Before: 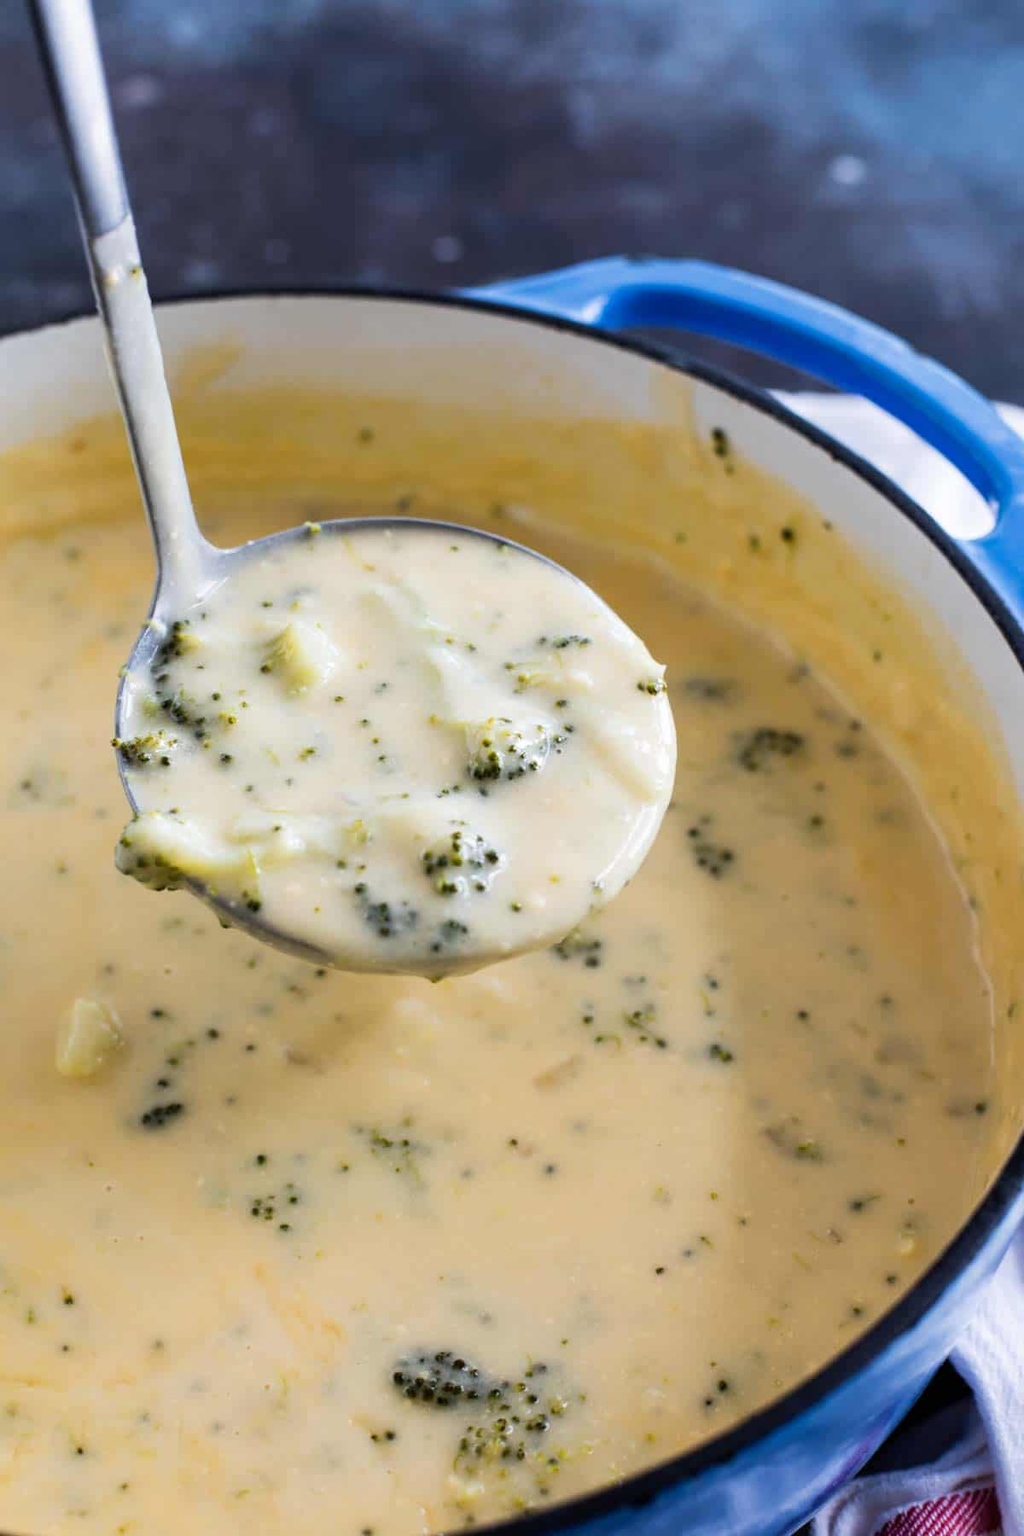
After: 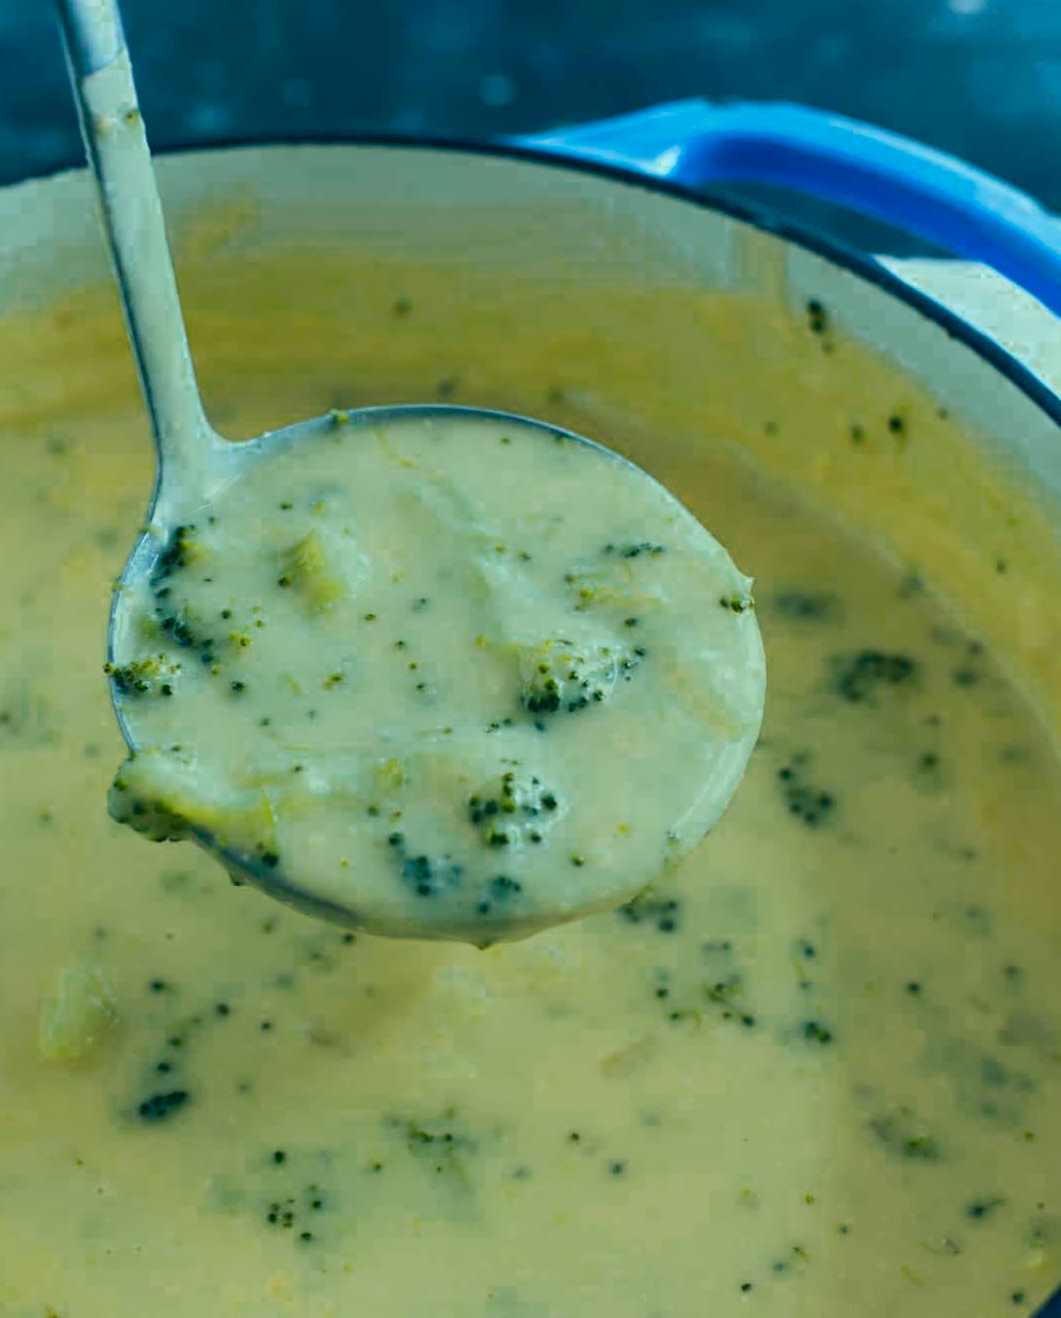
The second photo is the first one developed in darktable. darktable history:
crop and rotate: left 2.278%, top 11.234%, right 9.303%, bottom 15.492%
color correction: highlights a* -19.54, highlights b* 9.8, shadows a* -20.1, shadows b* -11.2
color zones: curves: ch0 [(0, 0.558) (0.143, 0.548) (0.286, 0.447) (0.429, 0.259) (0.571, 0.5) (0.714, 0.5) (0.857, 0.593) (1, 0.558)]; ch1 [(0, 0.543) (0.01, 0.544) (0.12, 0.492) (0.248, 0.458) (0.5, 0.534) (0.748, 0.5) (0.99, 0.469) (1, 0.543)]; ch2 [(0, 0.507) (0.143, 0.522) (0.286, 0.505) (0.429, 0.5) (0.571, 0.5) (0.714, 0.5) (0.857, 0.5) (1, 0.507)]
